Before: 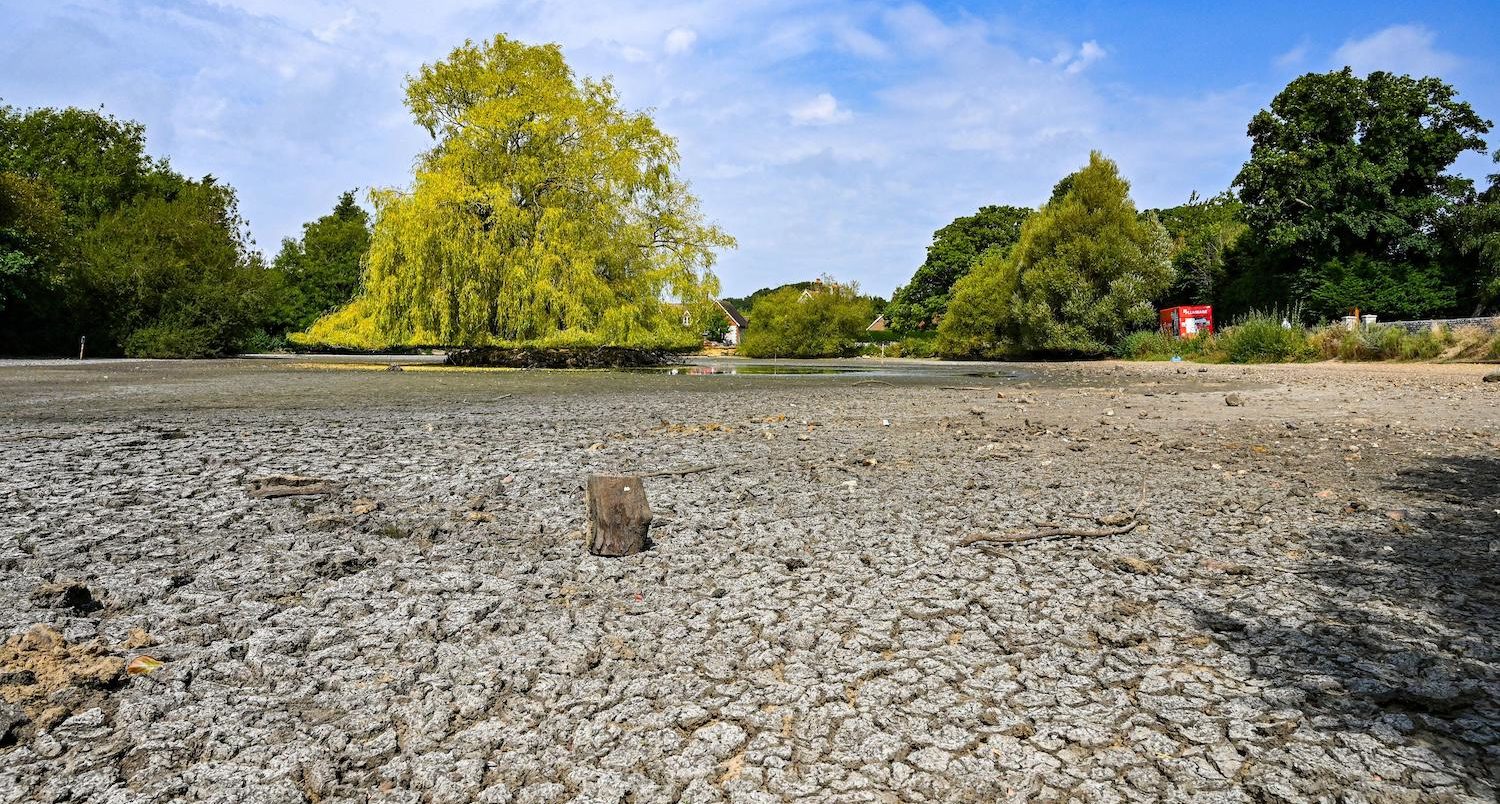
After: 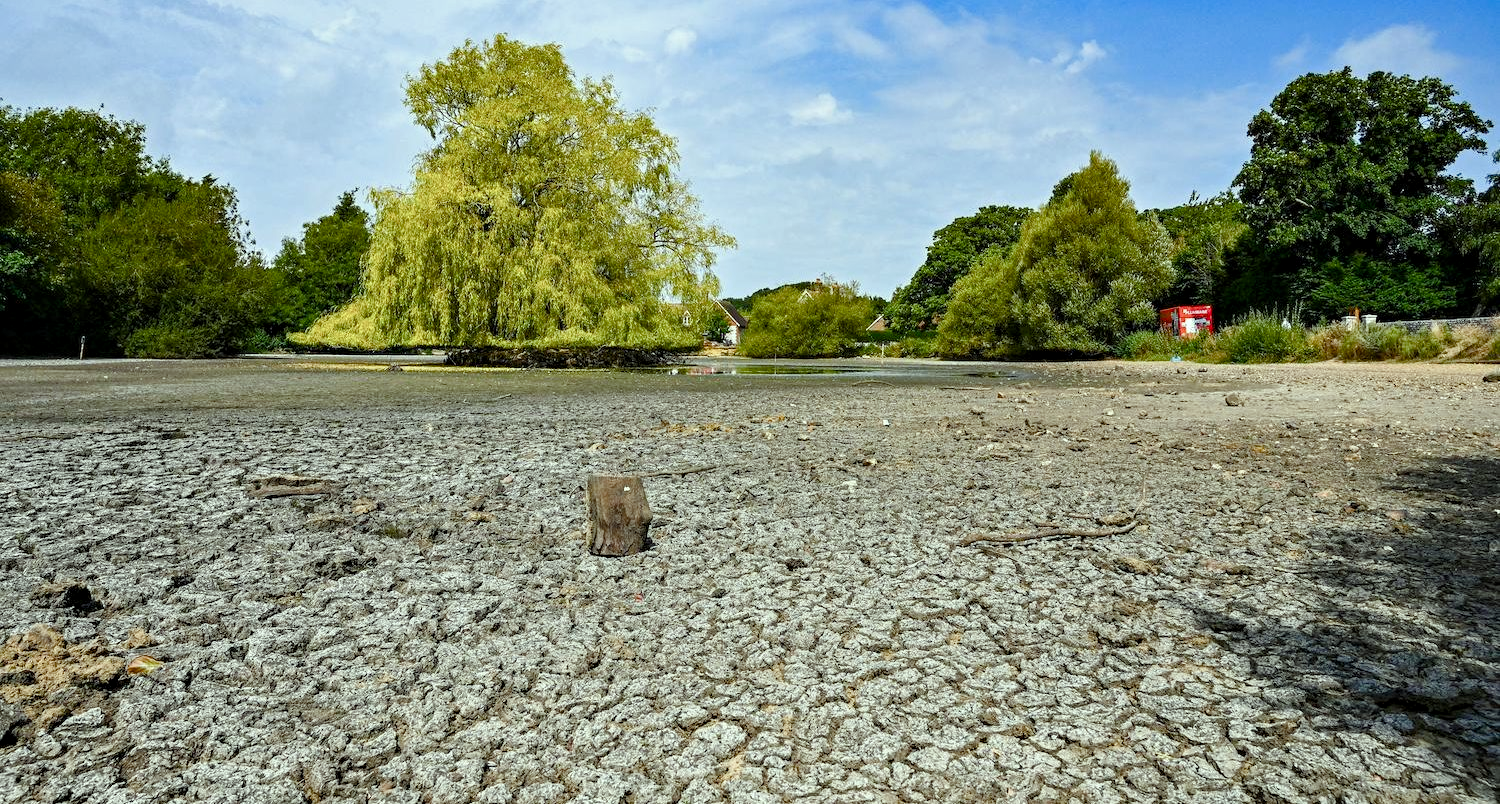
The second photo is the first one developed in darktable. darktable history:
color correction: highlights a* -7.92, highlights b* 3.73
contrast equalizer: octaves 7, y [[0.6 ×6], [0.55 ×6], [0 ×6], [0 ×6], [0 ×6]], mix 0.149
color balance rgb: perceptual saturation grading › global saturation 20%, perceptual saturation grading › highlights -49.082%, perceptual saturation grading › shadows 25.089%
